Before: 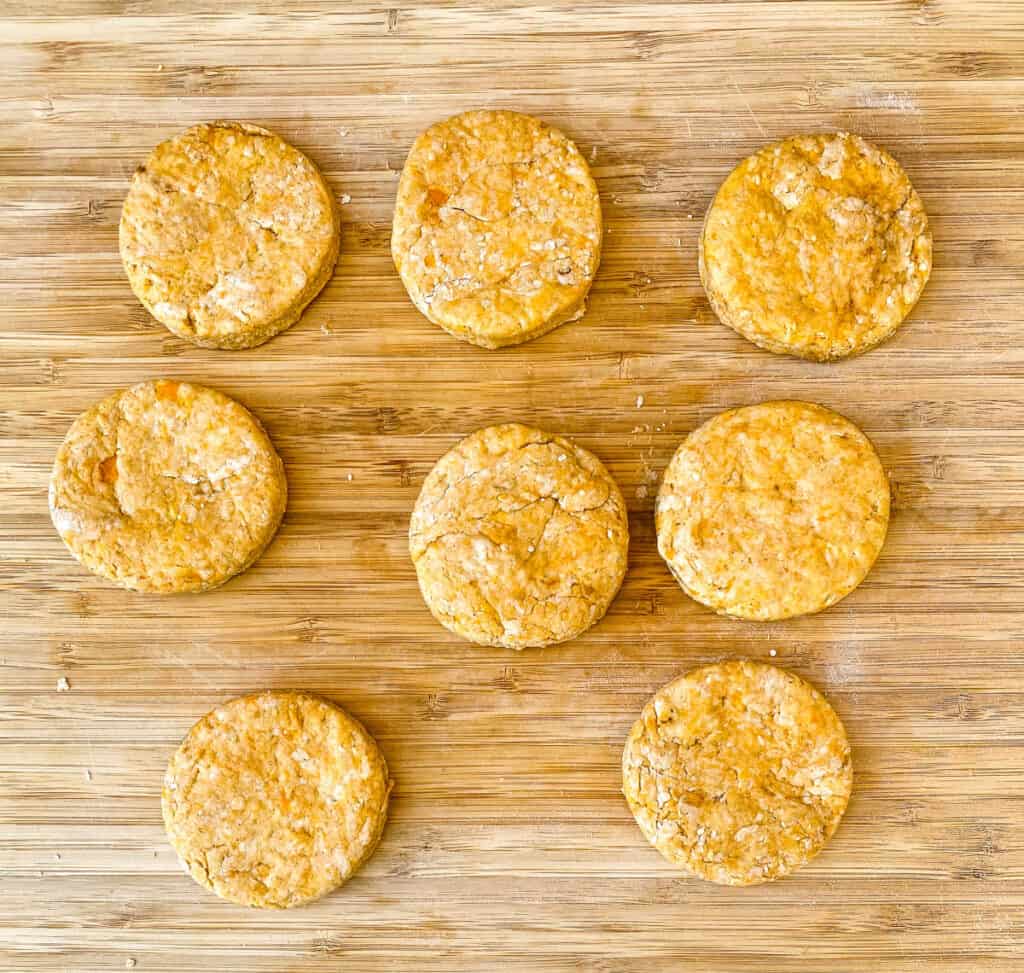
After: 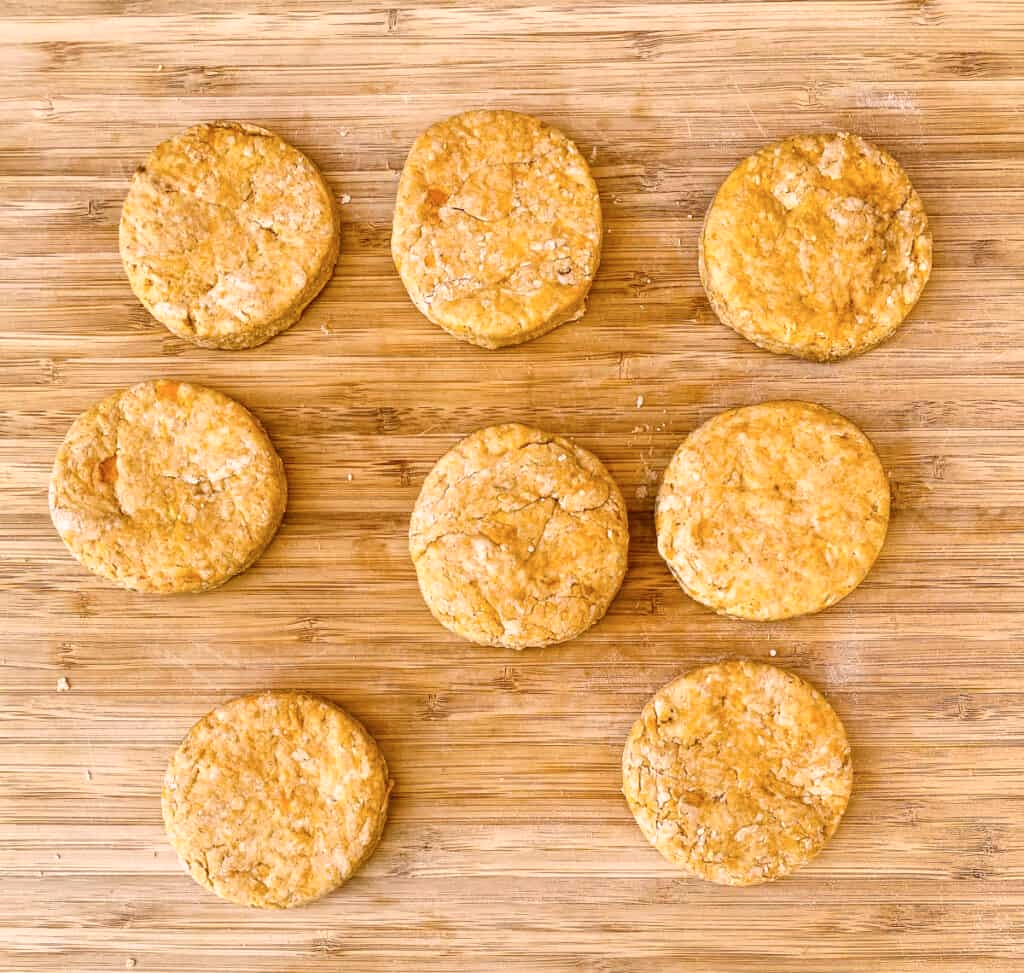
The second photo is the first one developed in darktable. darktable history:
color correction: highlights a* 10.19, highlights b* 9.76, shadows a* 8.84, shadows b* 8.64, saturation 0.816
